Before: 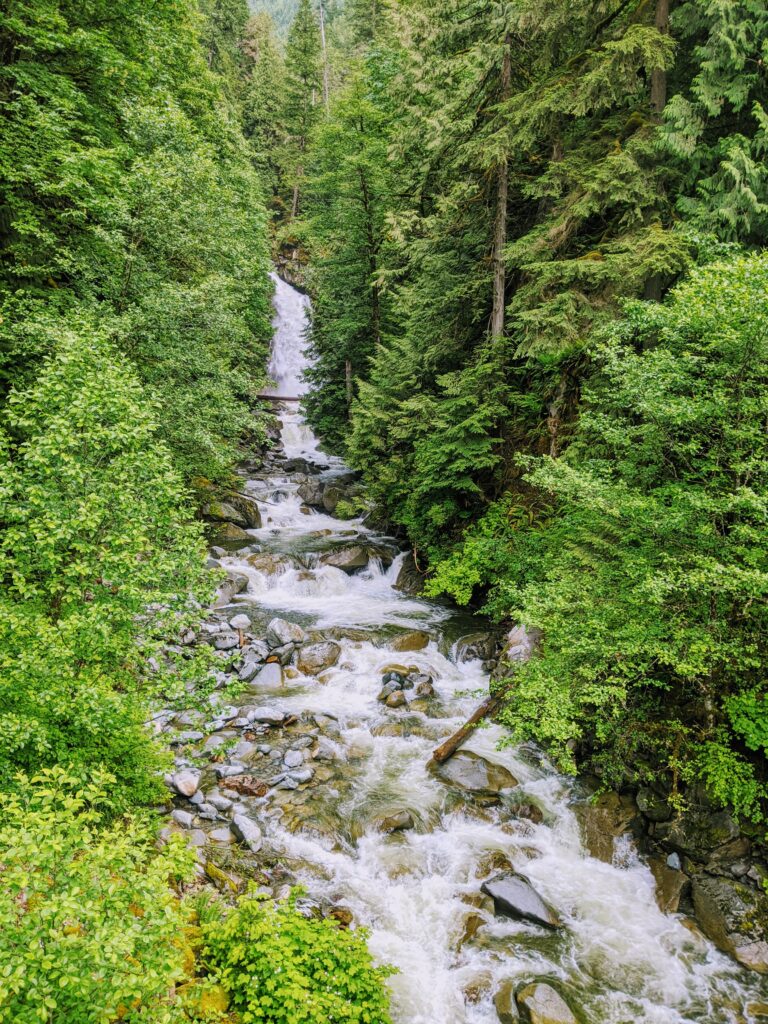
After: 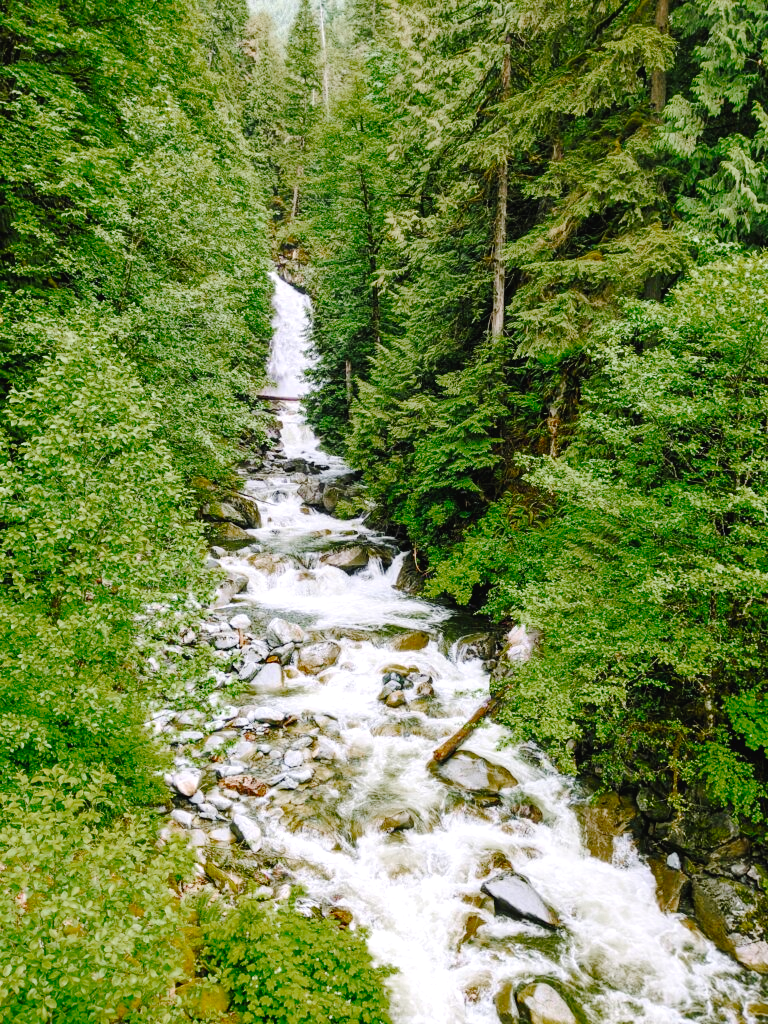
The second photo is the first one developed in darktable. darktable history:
color zones: curves: ch0 [(0, 0.48) (0.209, 0.398) (0.305, 0.332) (0.429, 0.493) (0.571, 0.5) (0.714, 0.5) (0.857, 0.5) (1, 0.48)]; ch1 [(0, 0.633) (0.143, 0.586) (0.286, 0.489) (0.429, 0.448) (0.571, 0.31) (0.714, 0.335) (0.857, 0.492) (1, 0.633)]; ch2 [(0, 0.448) (0.143, 0.498) (0.286, 0.5) (0.429, 0.5) (0.571, 0.5) (0.714, 0.5) (0.857, 0.5) (1, 0.448)]
tone curve: curves: ch0 [(0, 0) (0.003, 0.019) (0.011, 0.021) (0.025, 0.023) (0.044, 0.026) (0.069, 0.037) (0.1, 0.059) (0.136, 0.088) (0.177, 0.138) (0.224, 0.199) (0.277, 0.279) (0.335, 0.376) (0.399, 0.481) (0.468, 0.581) (0.543, 0.658) (0.623, 0.735) (0.709, 0.8) (0.801, 0.861) (0.898, 0.928) (1, 1)], preserve colors none
exposure: exposure 0.496 EV, compensate highlight preservation false
